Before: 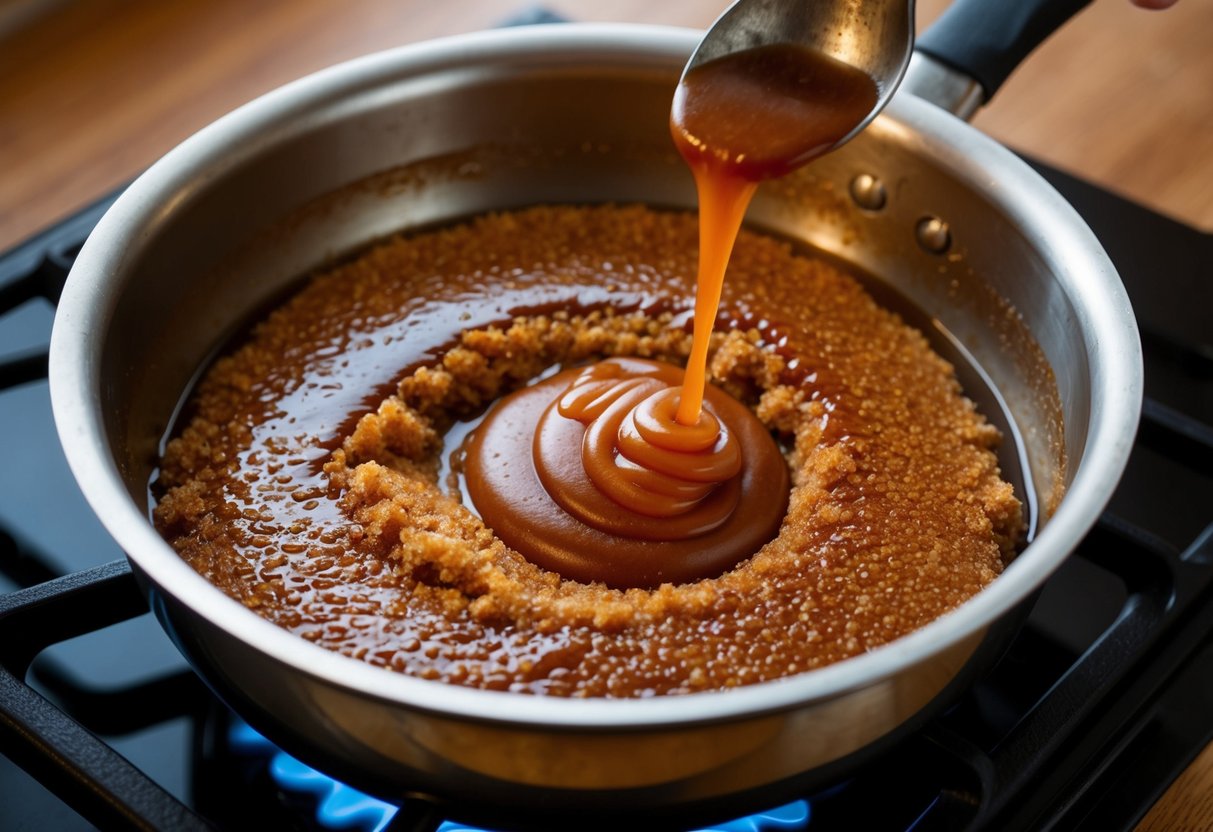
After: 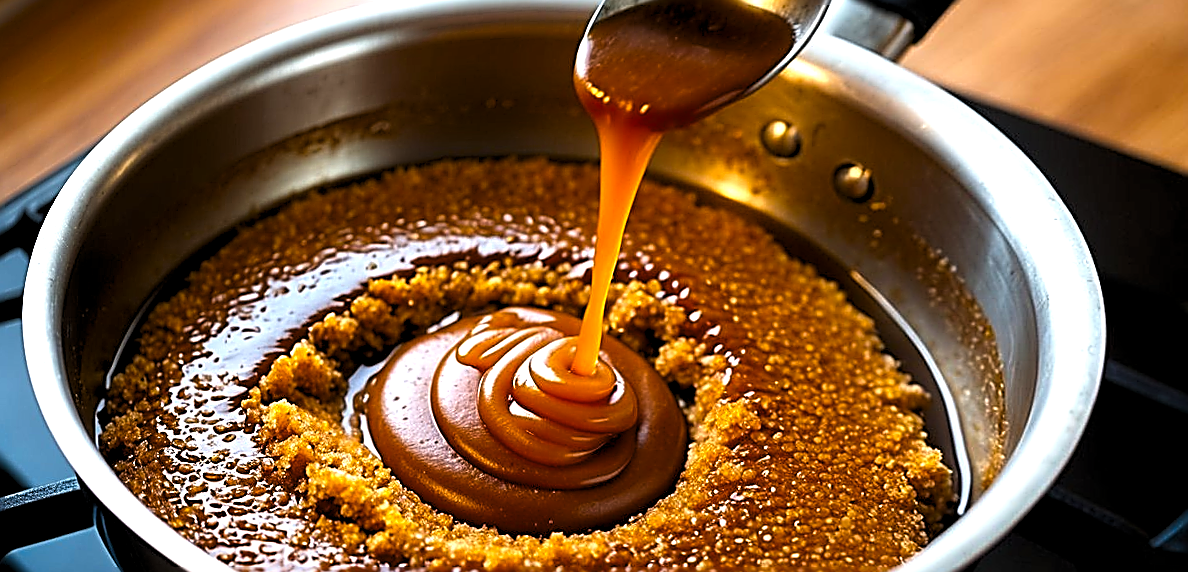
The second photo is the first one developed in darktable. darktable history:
crop: bottom 19.644%
shadows and highlights: shadows -40.15, highlights 62.88, soften with gaussian
sharpen: amount 1.861
levels: levels [0.052, 0.496, 0.908]
exposure: black level correction 0.001, exposure 0.5 EV, compensate exposure bias true, compensate highlight preservation false
color balance rgb: perceptual saturation grading › global saturation 20%, global vibrance 20%
rotate and perspective: rotation 1.69°, lens shift (vertical) -0.023, lens shift (horizontal) -0.291, crop left 0.025, crop right 0.988, crop top 0.092, crop bottom 0.842
